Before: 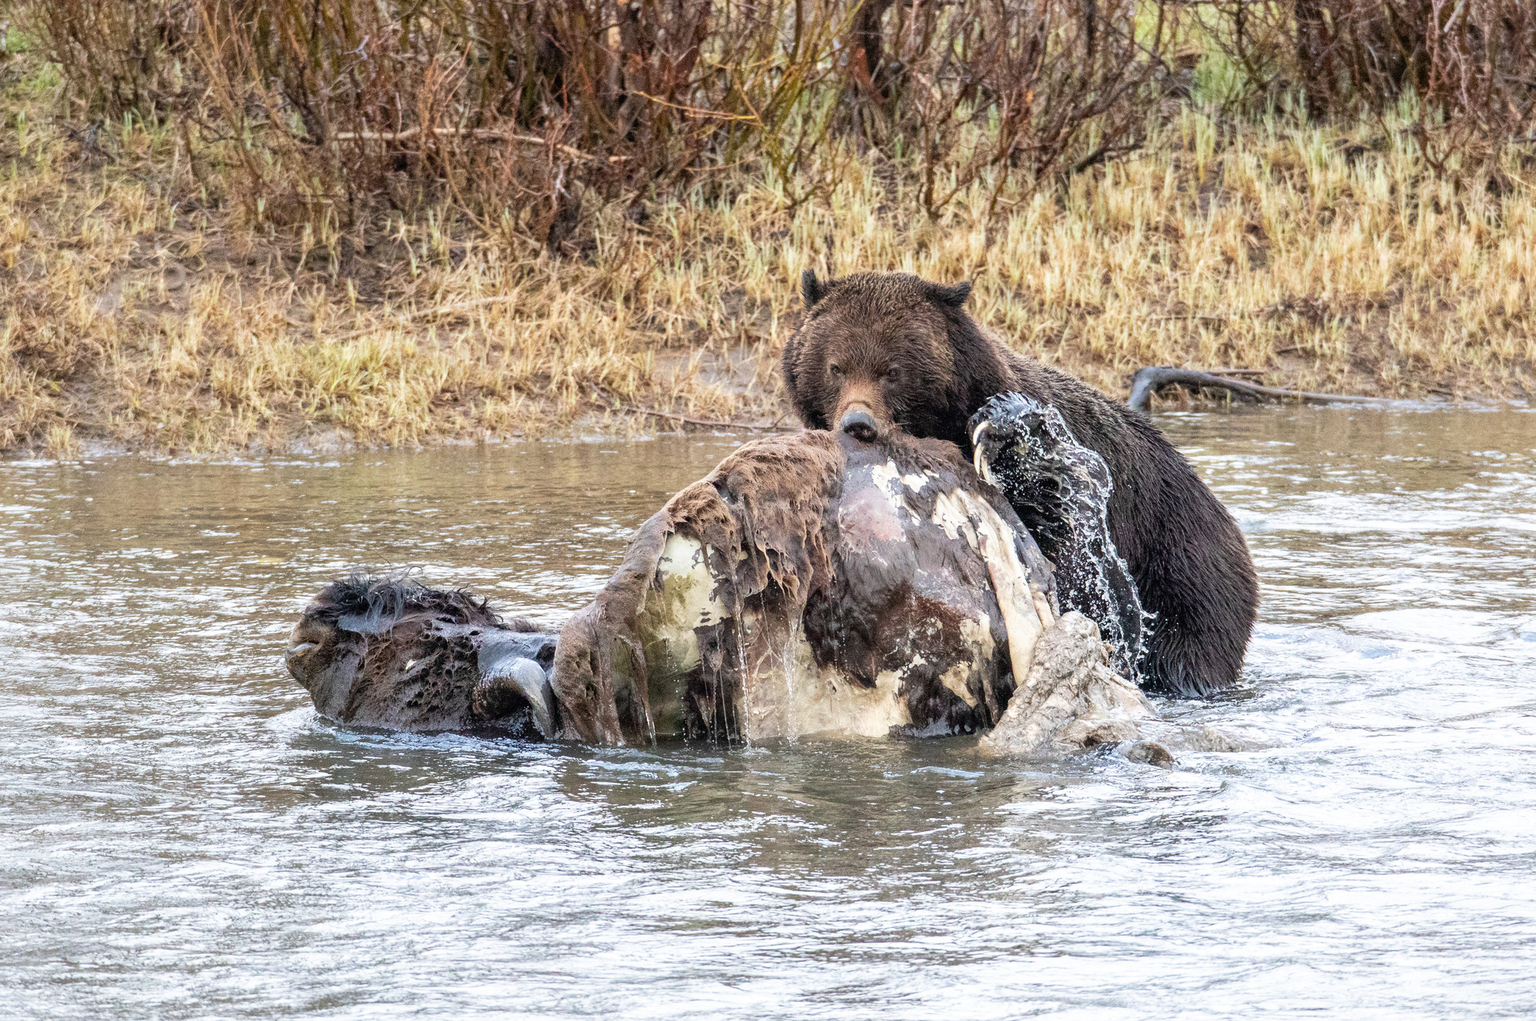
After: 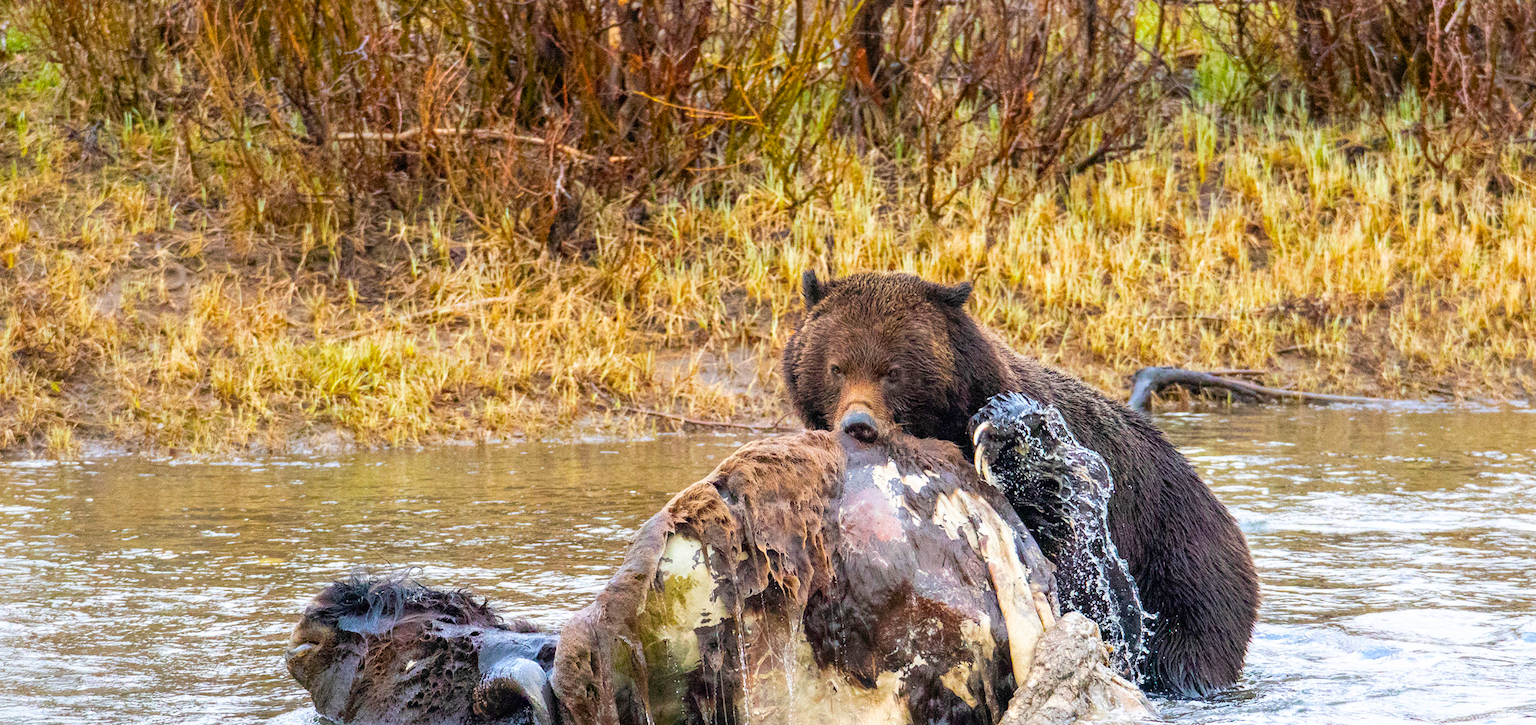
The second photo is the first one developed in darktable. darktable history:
color balance rgb: shadows lift › hue 84.57°, linear chroma grading › global chroma 34.03%, perceptual saturation grading › global saturation 31.035%, global vibrance 0.333%
crop: right 0%, bottom 28.906%
